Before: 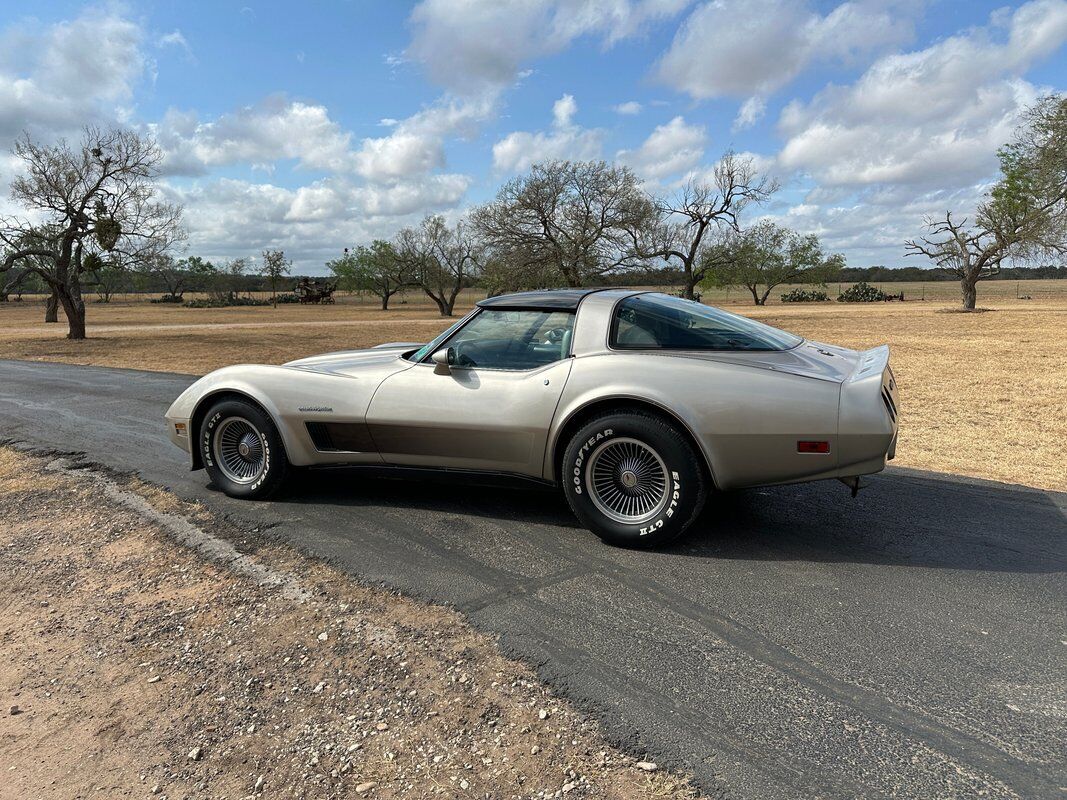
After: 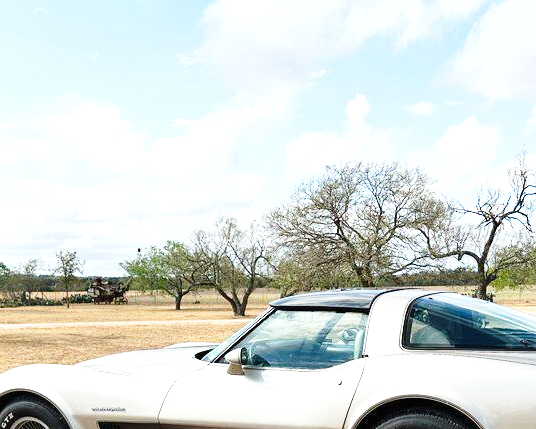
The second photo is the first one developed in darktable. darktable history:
crop: left 19.477%, right 30.288%, bottom 46.333%
exposure: black level correction 0, exposure 1.103 EV, compensate exposure bias true, compensate highlight preservation false
base curve: curves: ch0 [(0, 0) (0.028, 0.03) (0.121, 0.232) (0.46, 0.748) (0.859, 0.968) (1, 1)], preserve colors none
